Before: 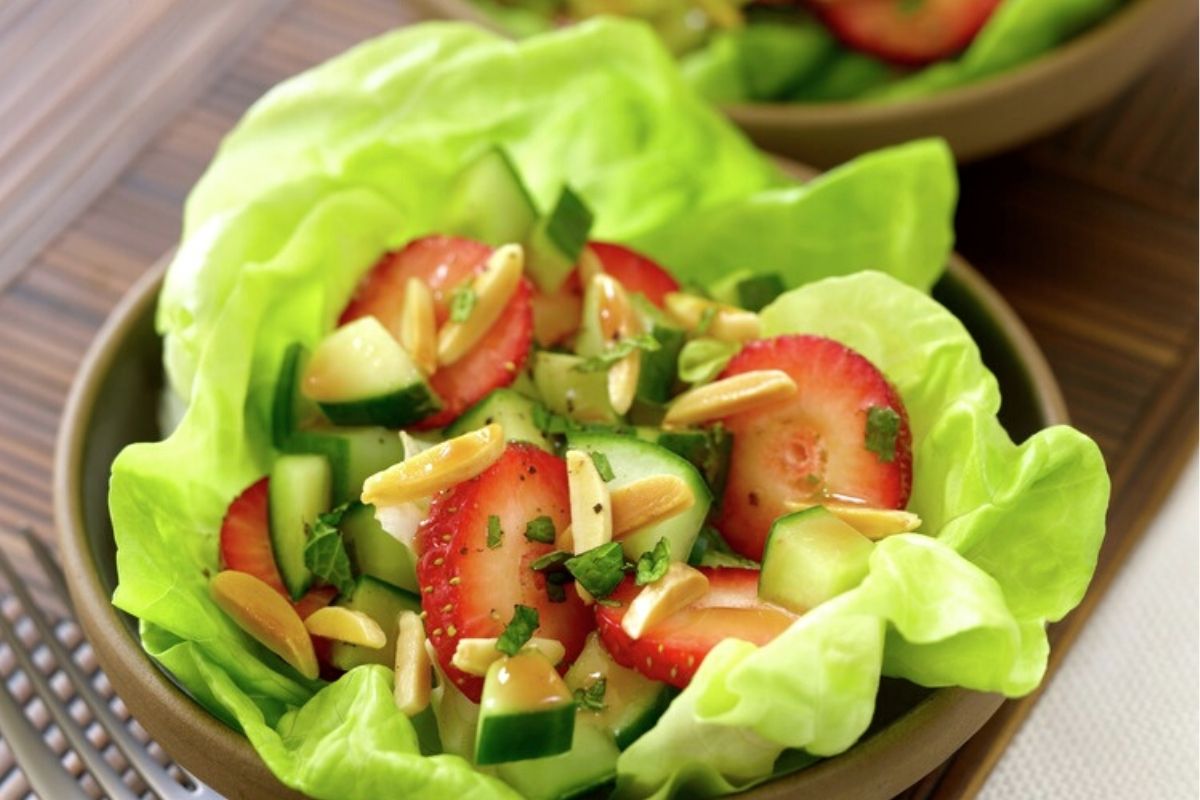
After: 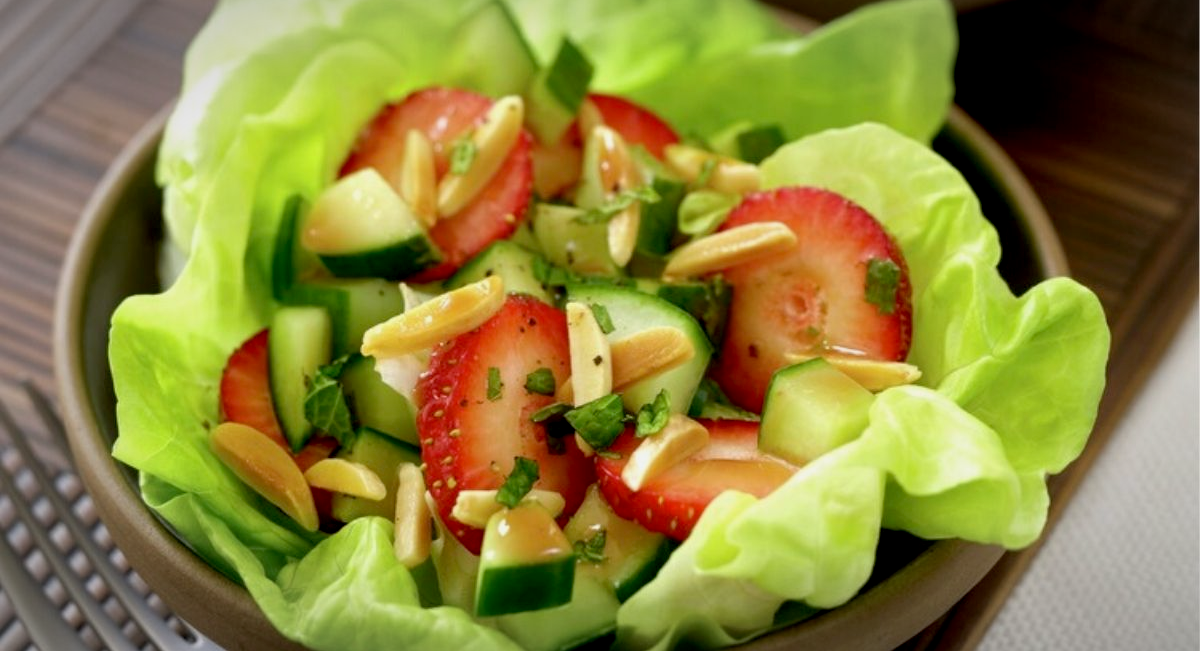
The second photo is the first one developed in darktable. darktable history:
exposure: black level correction 0.009, exposure -0.159 EV, compensate highlight preservation false
crop and rotate: top 18.507%
vignetting: fall-off radius 60%, automatic ratio true
